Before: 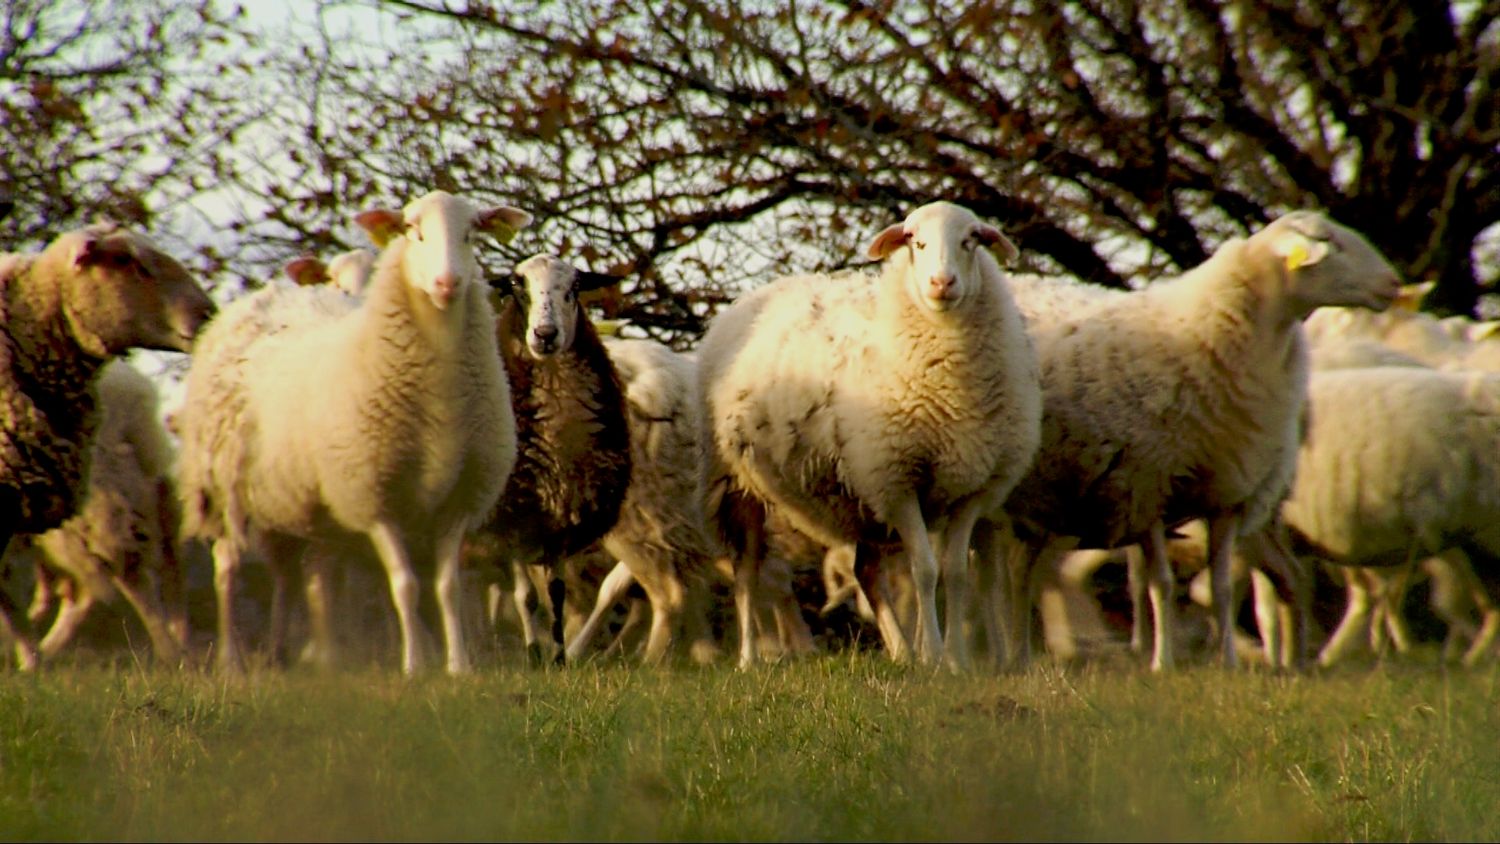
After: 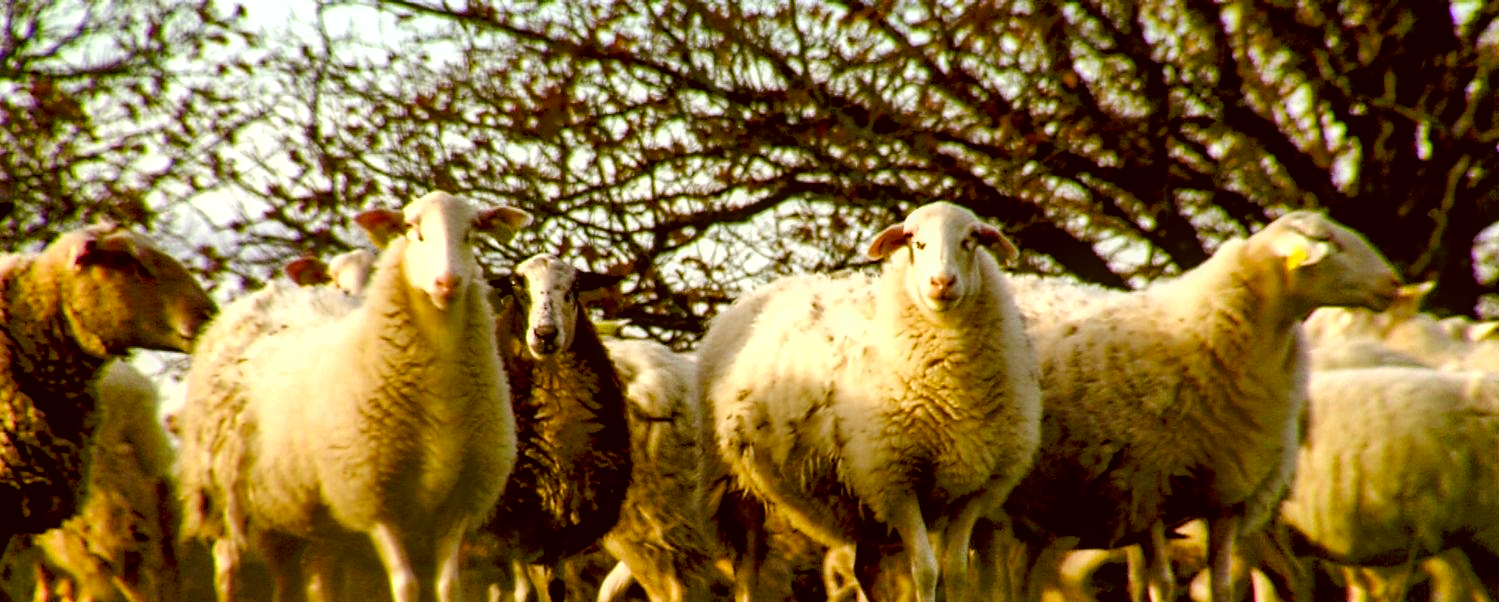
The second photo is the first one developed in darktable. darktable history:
local contrast: on, module defaults
color correction: highlights a* -0.482, highlights b* 0.161, shadows a* 4.66, shadows b* 20.72
shadows and highlights: low approximation 0.01, soften with gaussian
color balance rgb: perceptual saturation grading › mid-tones 6.33%, perceptual saturation grading › shadows 72.44%, perceptual brilliance grading › highlights 11.59%, contrast 5.05%
crop: bottom 28.576%
